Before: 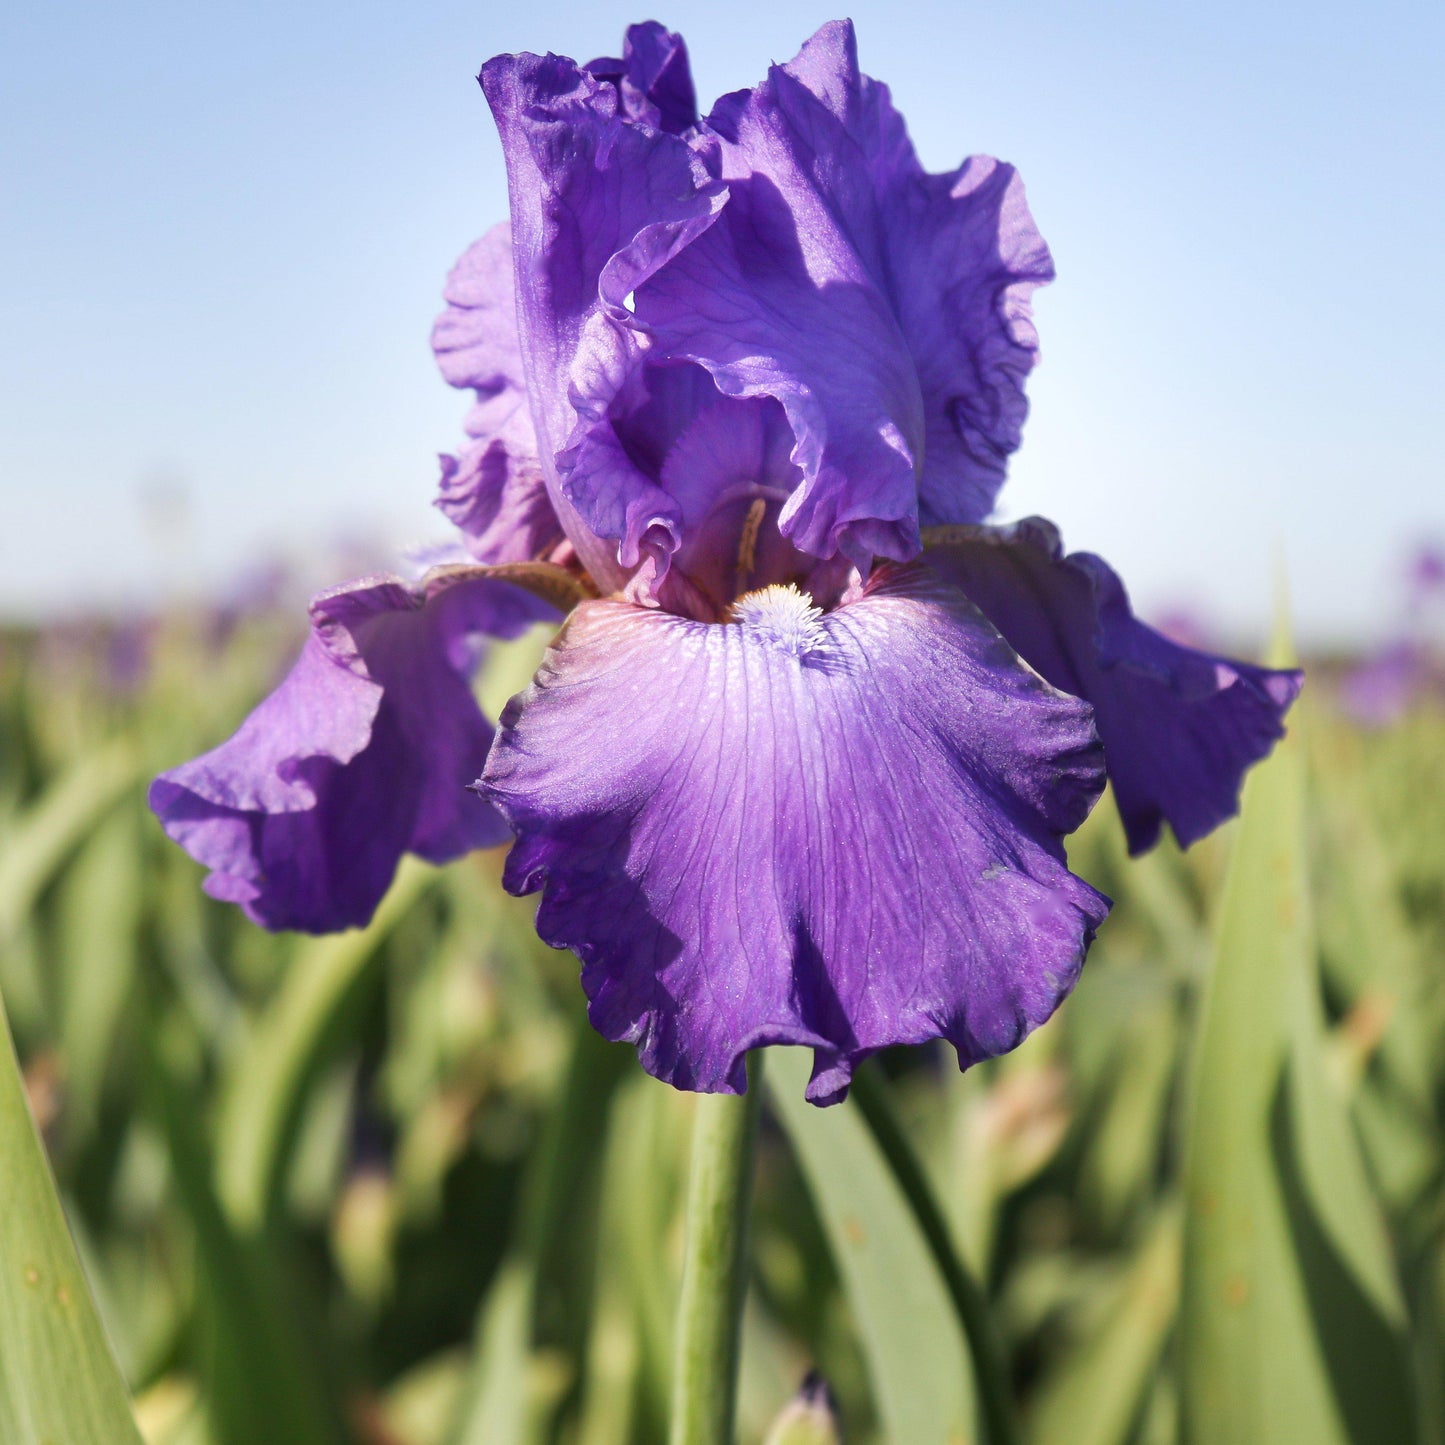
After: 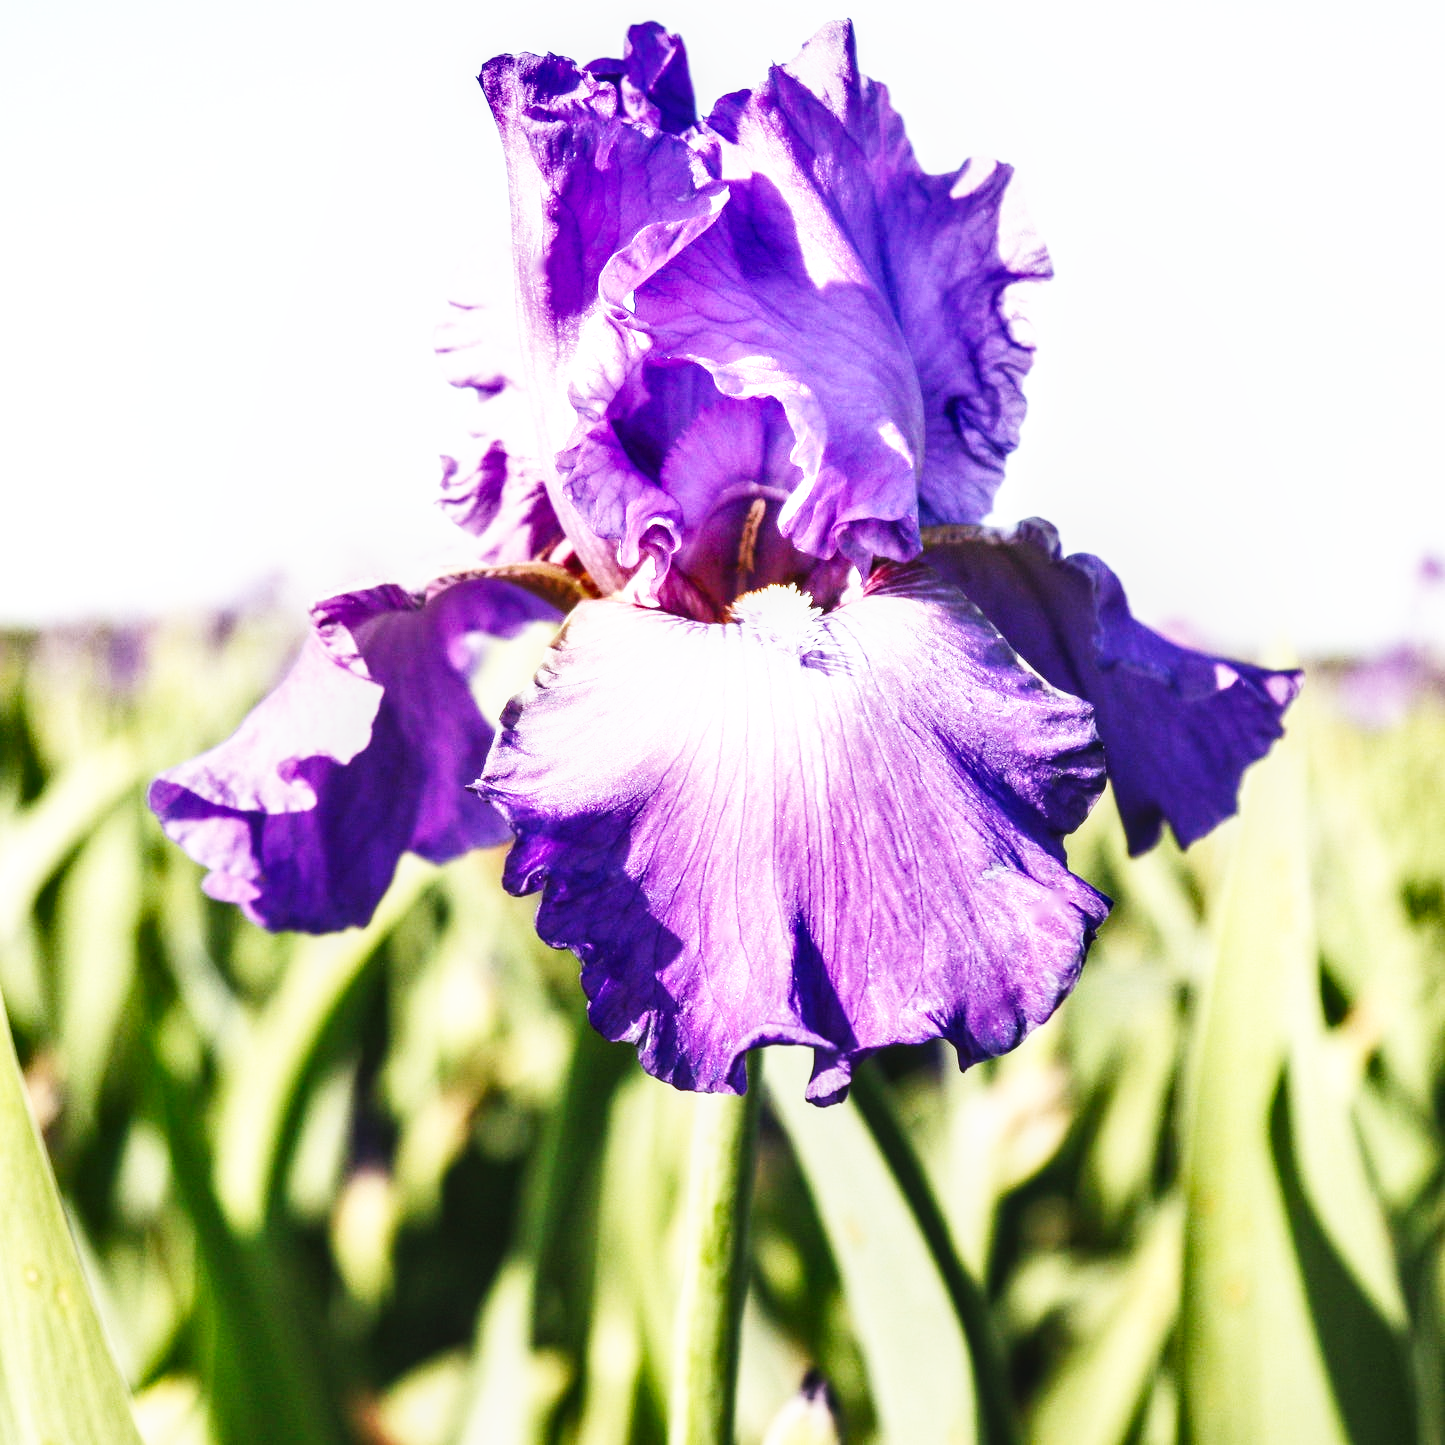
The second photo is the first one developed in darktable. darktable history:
local contrast: on, module defaults
tone equalizer: -8 EV -0.75 EV, -7 EV -0.7 EV, -6 EV -0.6 EV, -5 EV -0.4 EV, -3 EV 0.4 EV, -2 EV 0.6 EV, -1 EV 0.7 EV, +0 EV 0.75 EV, edges refinement/feathering 500, mask exposure compensation -1.57 EV, preserve details no
base curve: curves: ch0 [(0, 0.003) (0.001, 0.002) (0.006, 0.004) (0.02, 0.022) (0.048, 0.086) (0.094, 0.234) (0.162, 0.431) (0.258, 0.629) (0.385, 0.8) (0.548, 0.918) (0.751, 0.988) (1, 1)], preserve colors none
shadows and highlights: soften with gaussian
